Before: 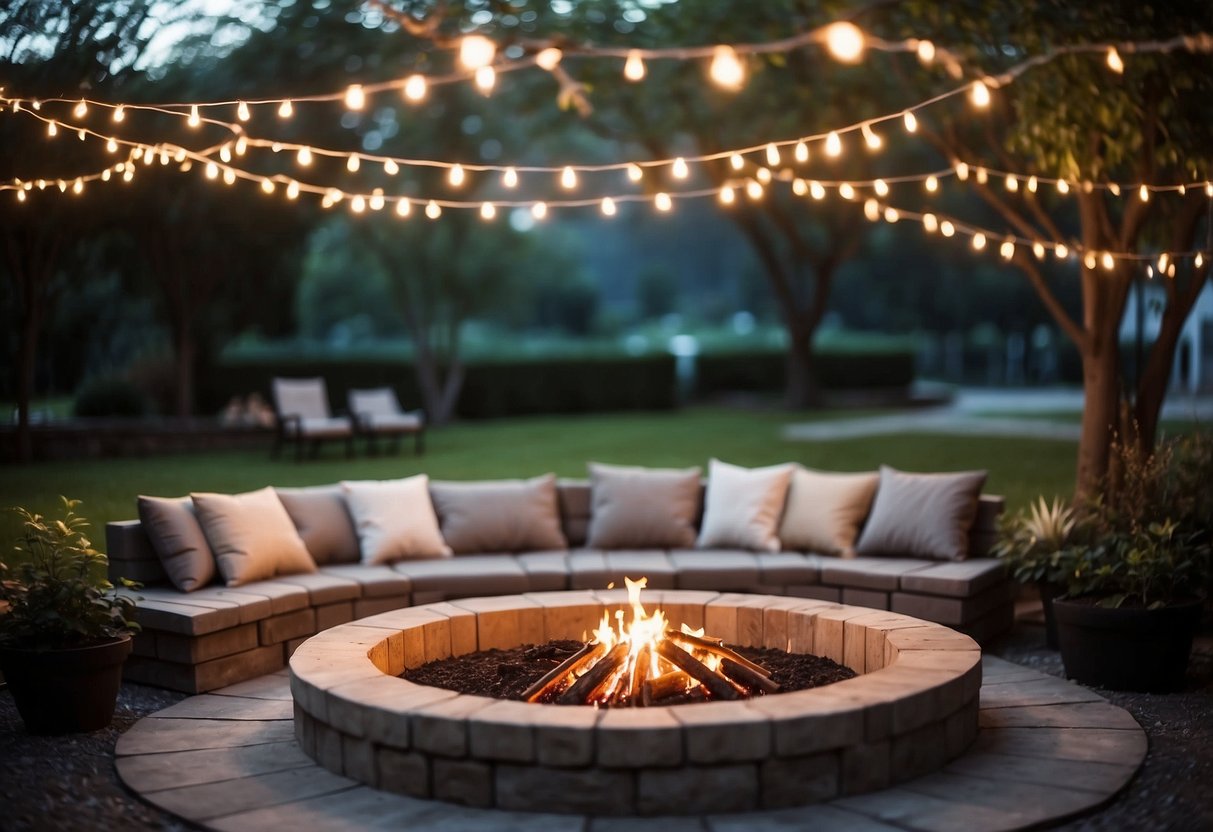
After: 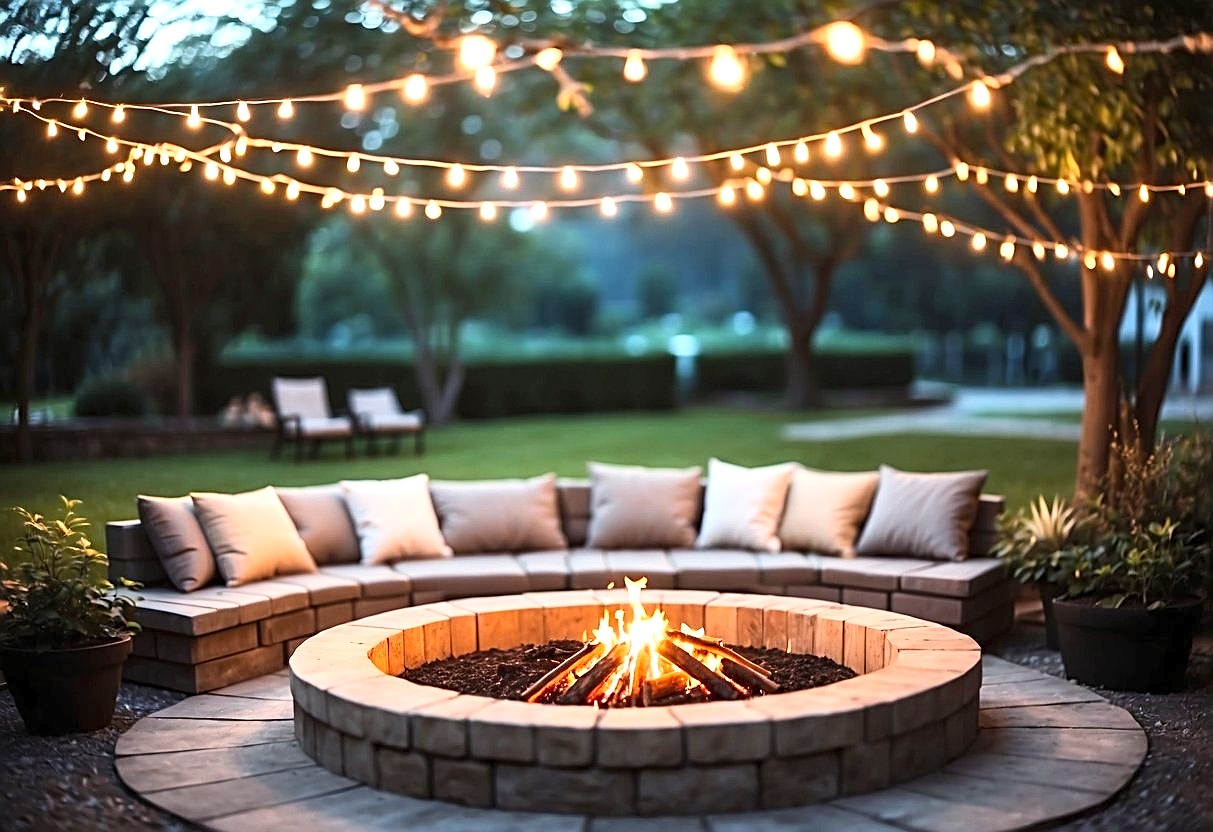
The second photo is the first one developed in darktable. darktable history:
exposure: exposure 0.601 EV, compensate highlight preservation false
shadows and highlights: shadows 36.17, highlights -27.87, soften with gaussian
sharpen: radius 2.649, amount 0.672
contrast brightness saturation: contrast 0.205, brightness 0.159, saturation 0.22
